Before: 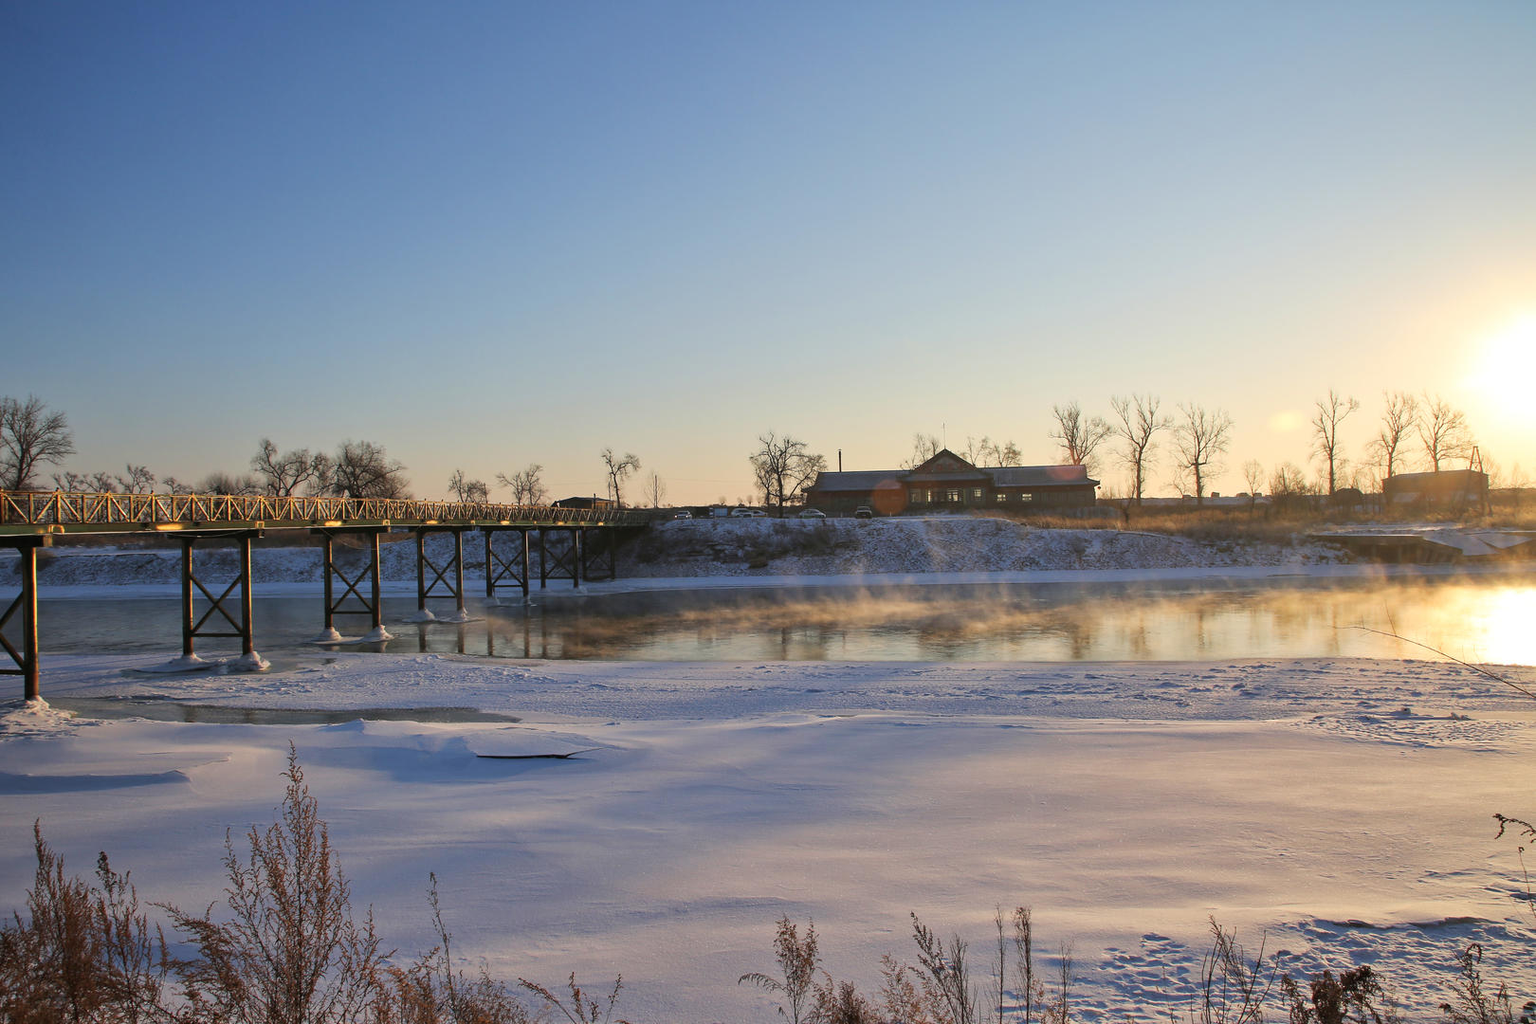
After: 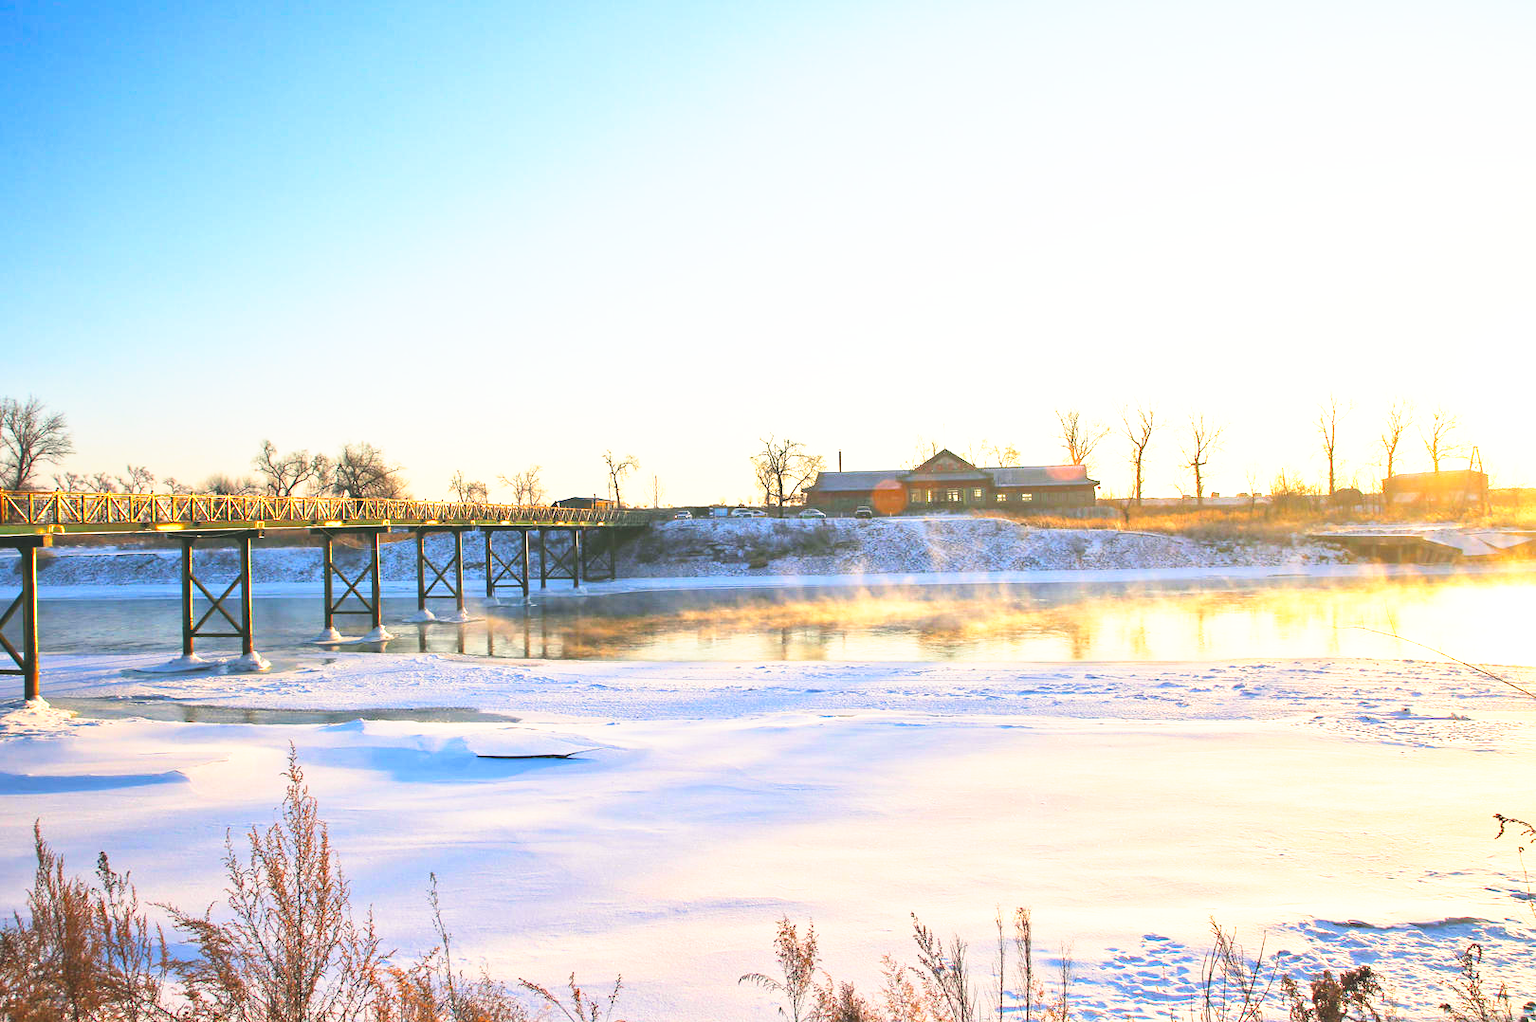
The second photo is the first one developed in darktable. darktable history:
crop: top 0.05%, bottom 0.098%
sharpen: radius 5.325, amount 0.312, threshold 26.433
color balance rgb: shadows lift › chroma 2%, shadows lift › hue 219.6°, power › hue 313.2°, highlights gain › chroma 3%, highlights gain › hue 75.6°, global offset › luminance 0.5%, perceptual saturation grading › global saturation 15.33%, perceptual saturation grading › highlights -19.33%, perceptual saturation grading › shadows 20%, global vibrance 20%
exposure: black level correction 0, exposure 0.68 EV, compensate exposure bias true, compensate highlight preservation false
contrast brightness saturation: contrast 0.07, brightness 0.08, saturation 0.18
base curve: curves: ch0 [(0, 0) (0.495, 0.917) (1, 1)], preserve colors none
